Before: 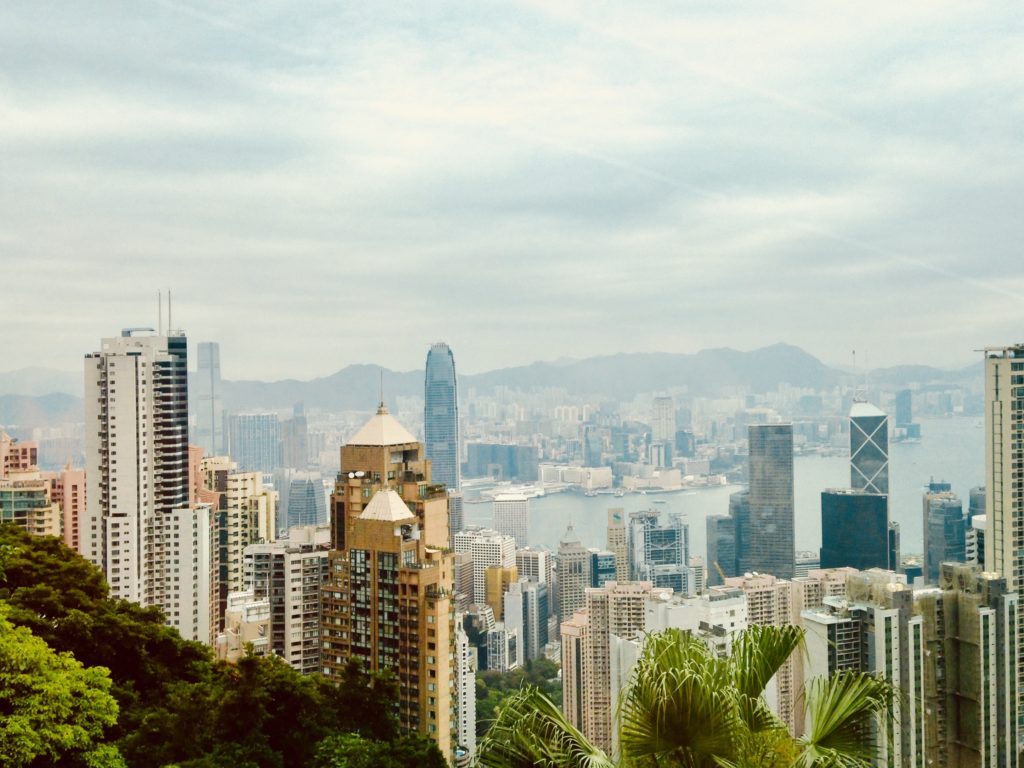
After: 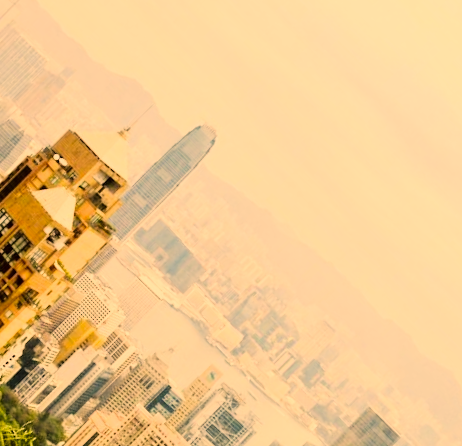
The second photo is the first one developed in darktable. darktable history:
filmic rgb: black relative exposure -7.5 EV, white relative exposure 5 EV, hardness 3.32, contrast 1.3
color correction: highlights a* 18.48, highlights b* 35.87, shadows a* 1.68, shadows b* 6.29, saturation 1.03
exposure: black level correction 0, exposure 0.694 EV, compensate highlight preservation false
crop and rotate: angle -45.64°, top 16.586%, right 0.8%, bottom 11.608%
